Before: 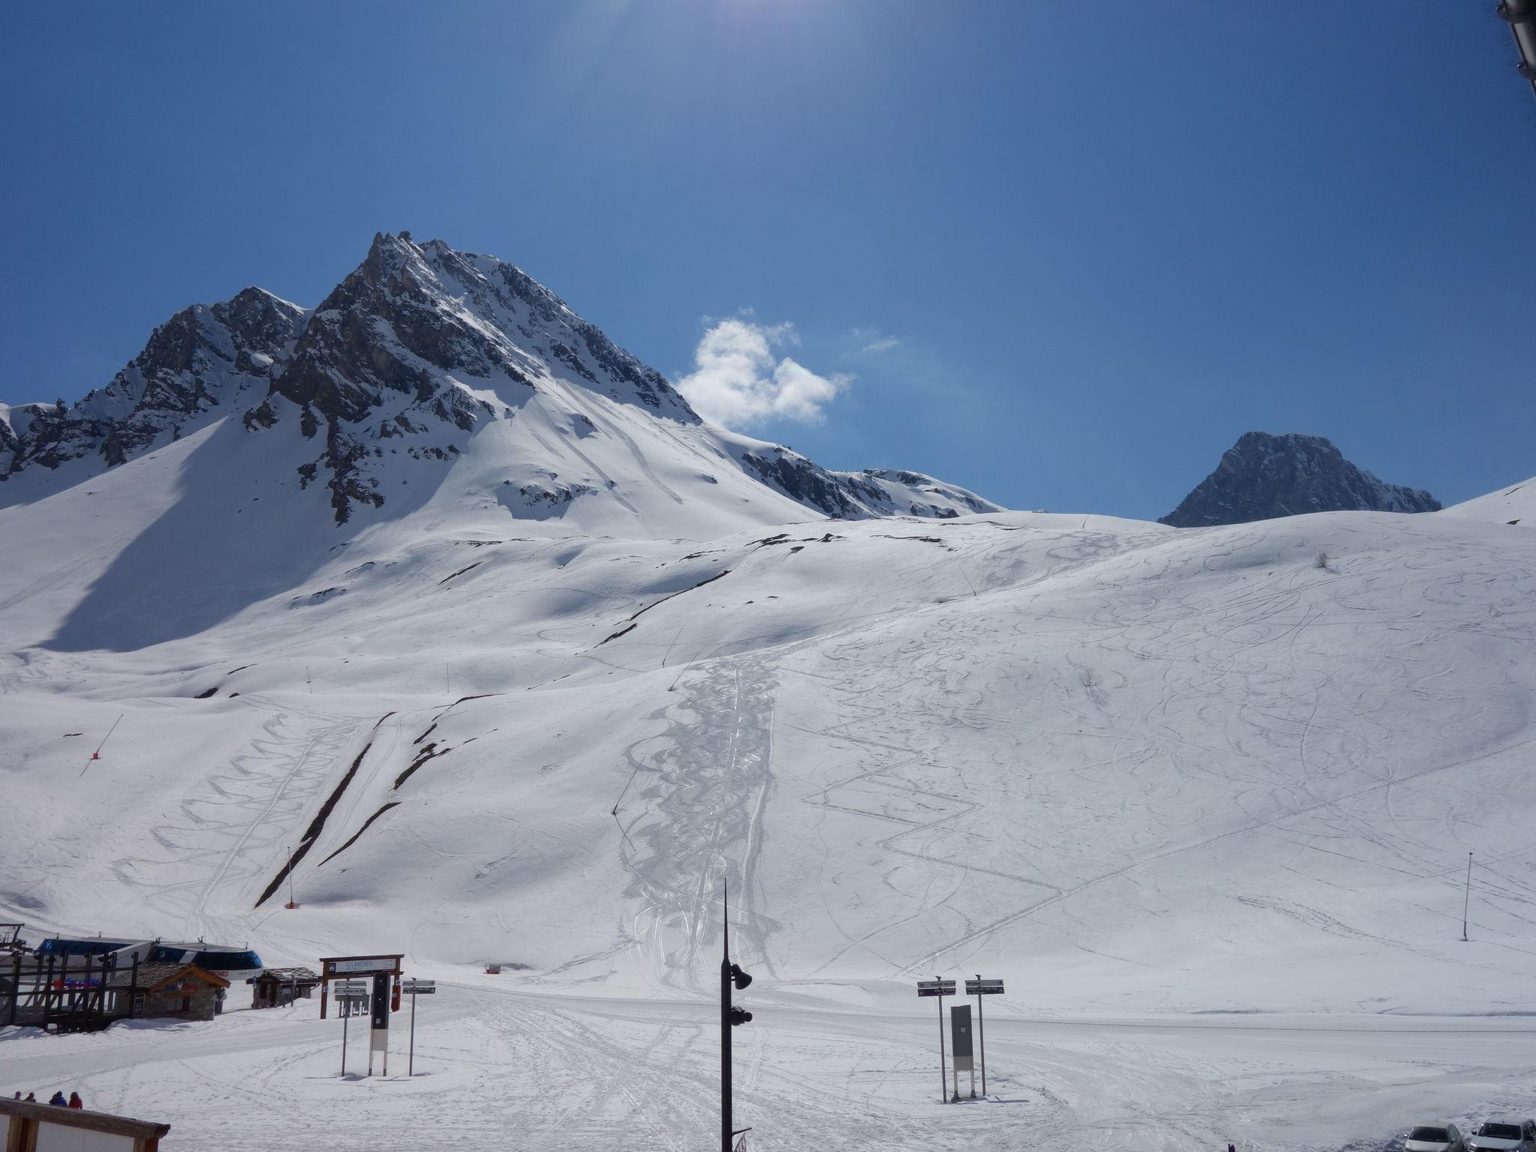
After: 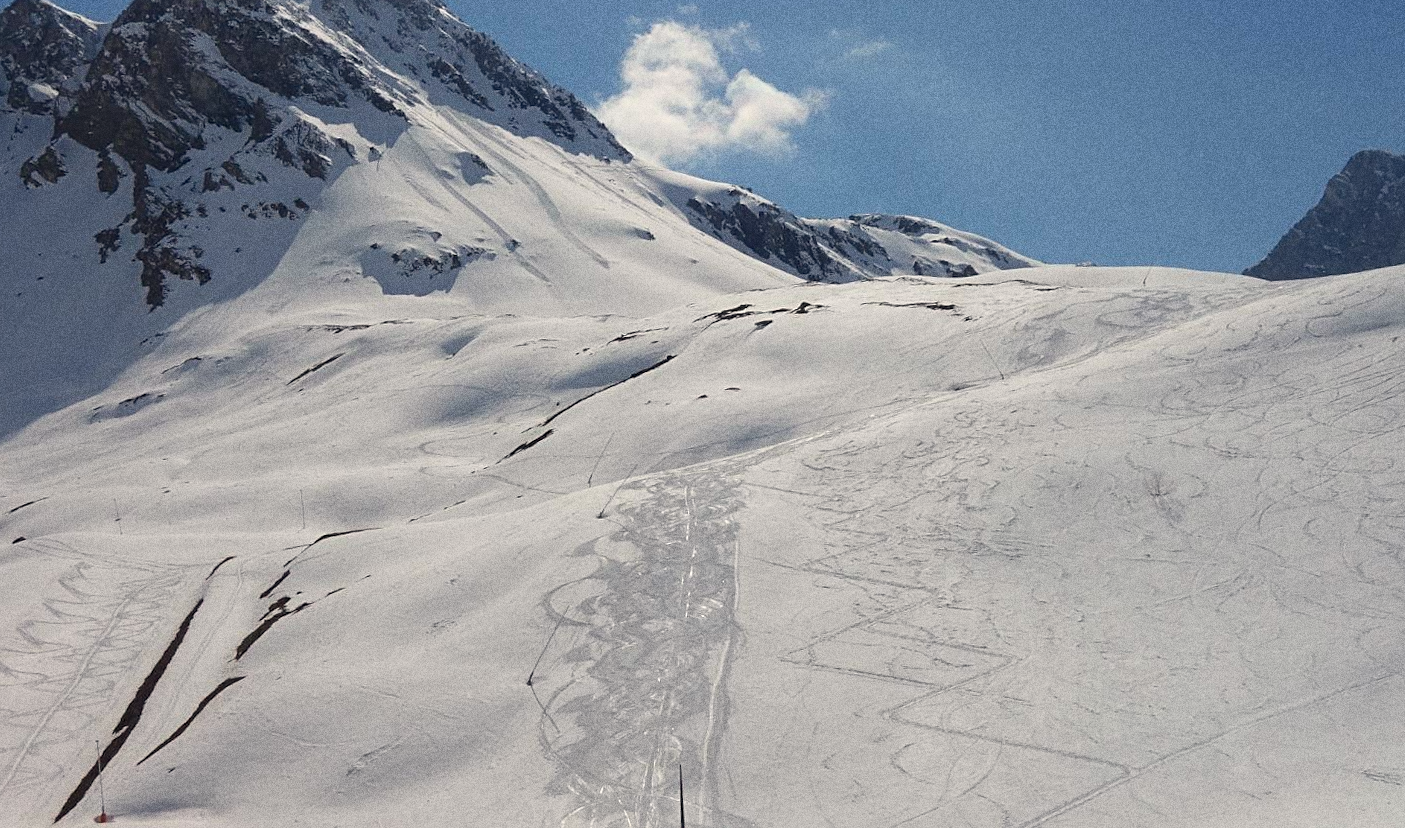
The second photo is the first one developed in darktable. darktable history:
exposure: exposure 0.078 EV, compensate highlight preservation false
white balance: red 1.045, blue 0.932
tone equalizer: on, module defaults
rotate and perspective: rotation -5°, crop left 0.05, crop right 0.952, crop top 0.11, crop bottom 0.89
sharpen: on, module defaults
crop and rotate: angle -3.37°, left 9.79%, top 20.73%, right 12.42%, bottom 11.82%
grain: coarseness 0.09 ISO, strength 40%
